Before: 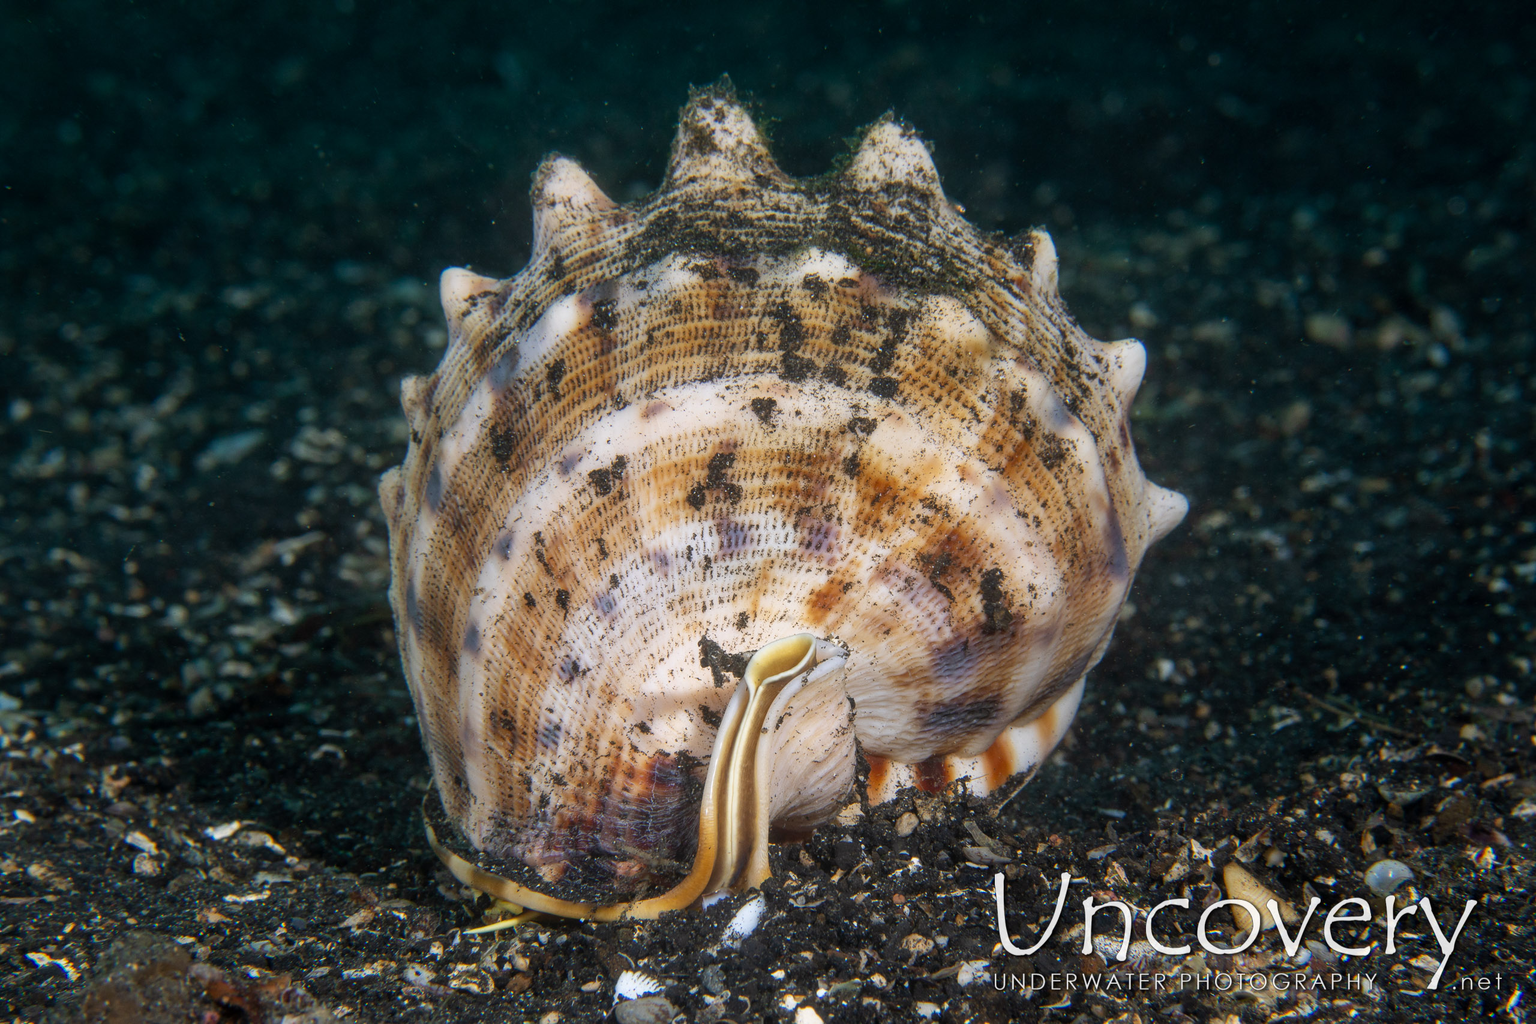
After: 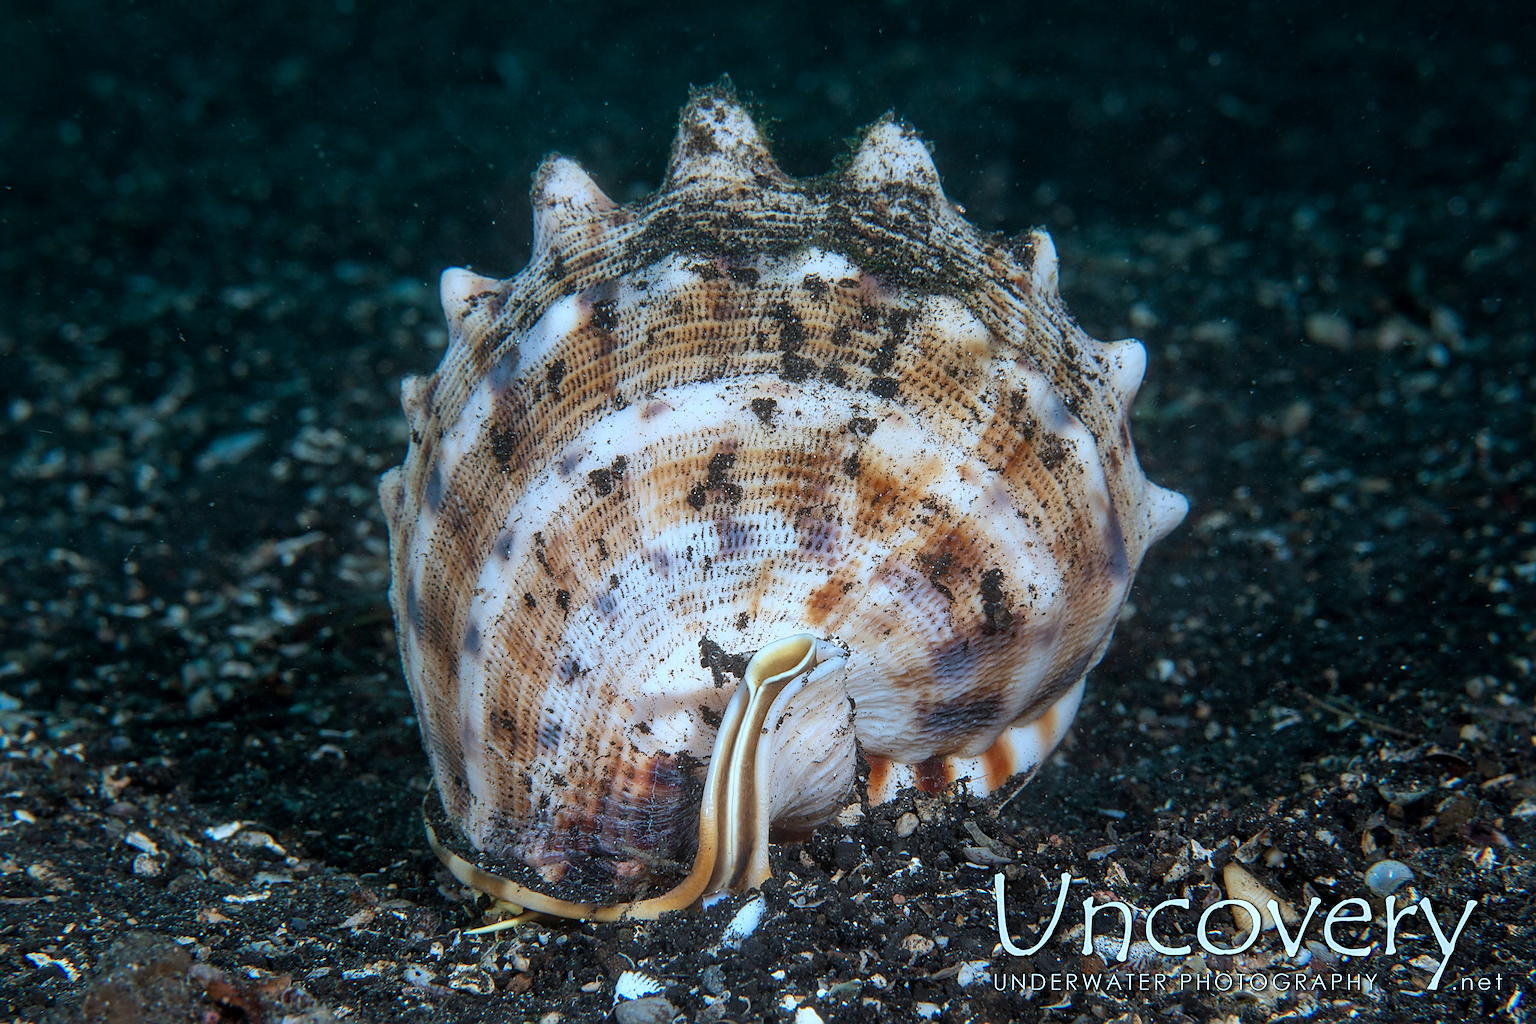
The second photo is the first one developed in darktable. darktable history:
sharpen: on, module defaults
color correction: highlights a* -9.34, highlights b* -23.59
local contrast: mode bilateral grid, contrast 19, coarseness 49, detail 119%, midtone range 0.2
